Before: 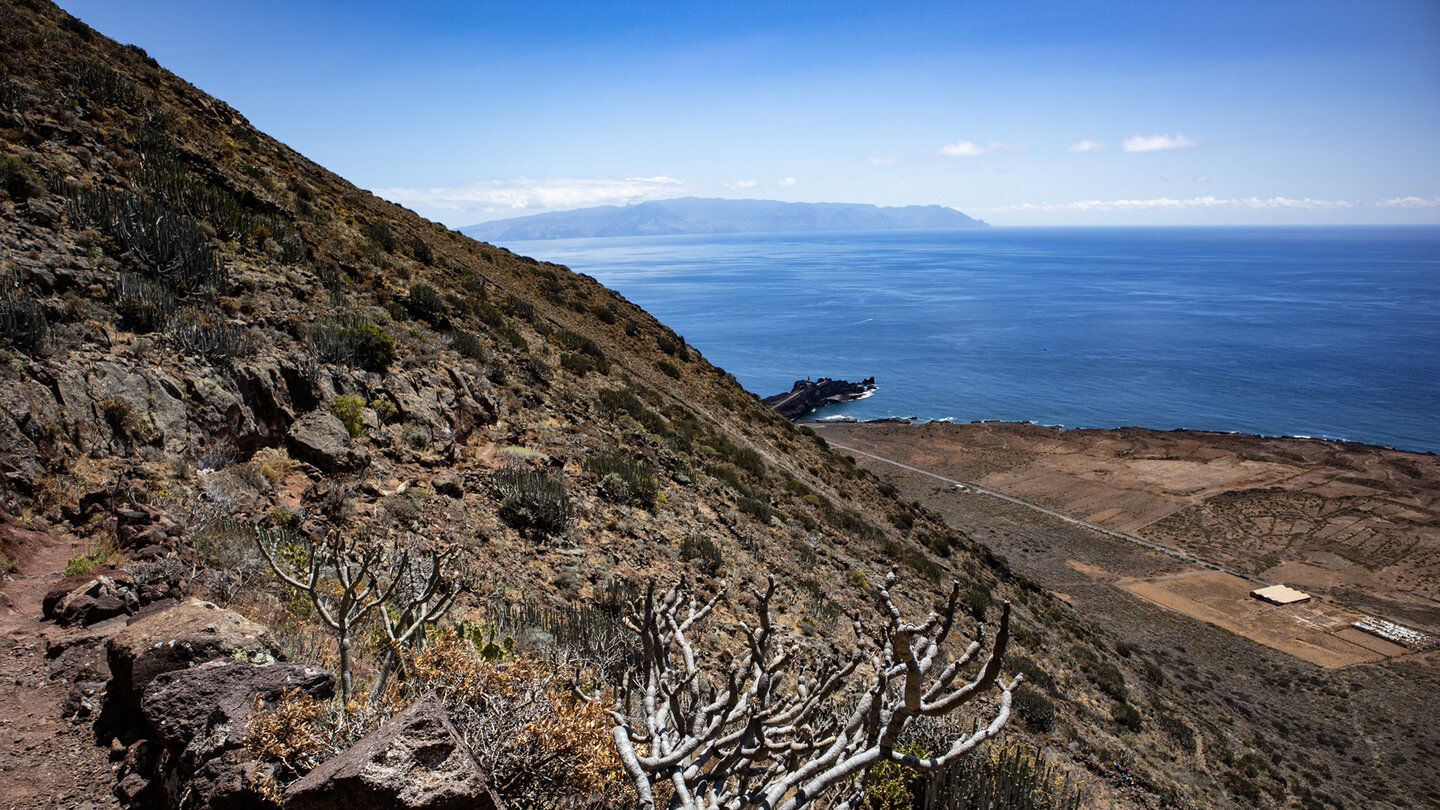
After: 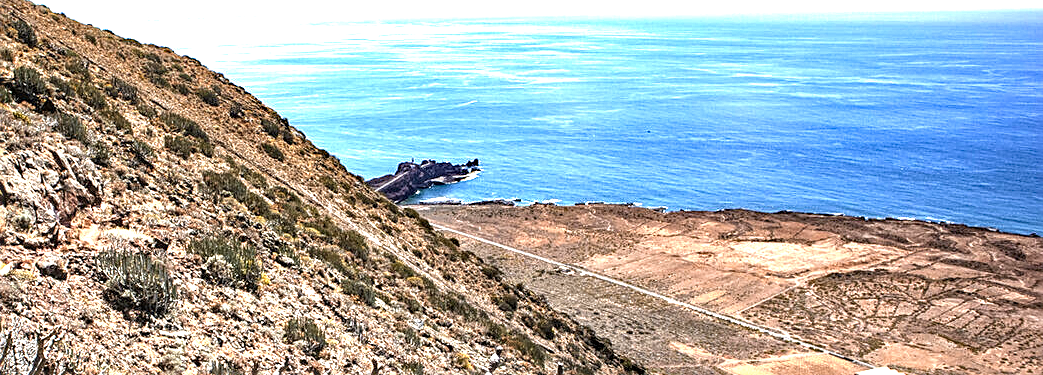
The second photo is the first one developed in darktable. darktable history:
haze removal: compatibility mode true, adaptive false
crop and rotate: left 27.506%, top 26.987%, bottom 26.615%
sharpen: on, module defaults
local contrast: on, module defaults
velvia: strength 14.56%
exposure: exposure 2 EV, compensate highlight preservation false
color zones: curves: ch1 [(0, 0.469) (0.072, 0.457) (0.243, 0.494) (0.429, 0.5) (0.571, 0.5) (0.714, 0.5) (0.857, 0.5) (1, 0.469)]; ch2 [(0, 0.499) (0.143, 0.467) (0.242, 0.436) (0.429, 0.493) (0.571, 0.5) (0.714, 0.5) (0.857, 0.5) (1, 0.499)]
